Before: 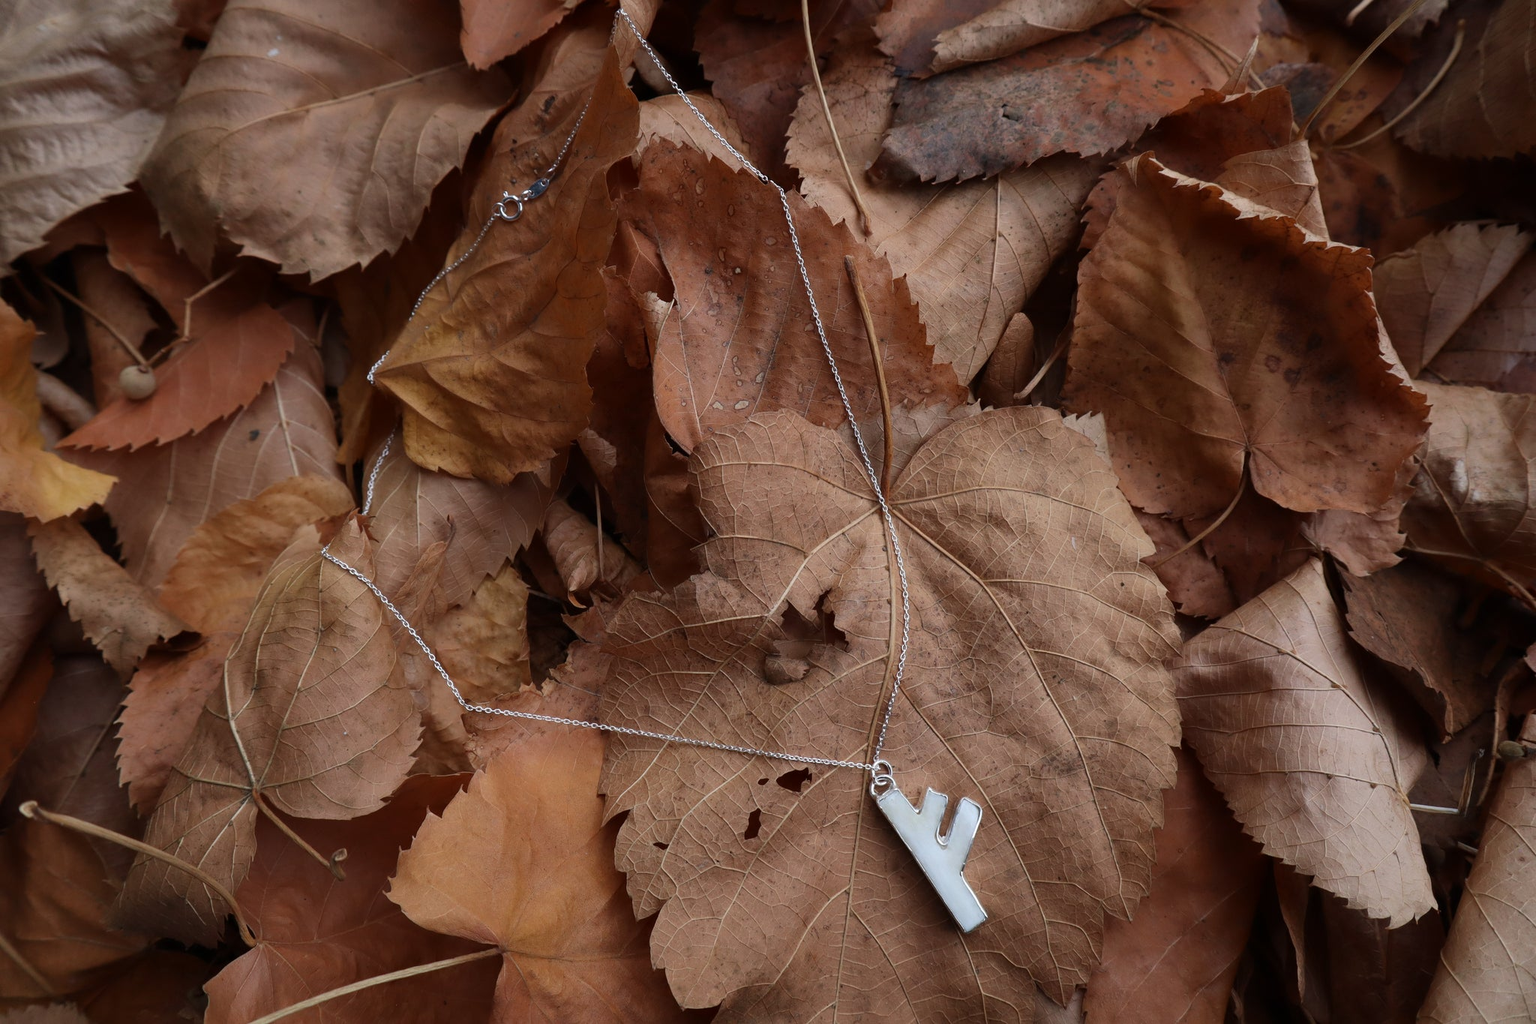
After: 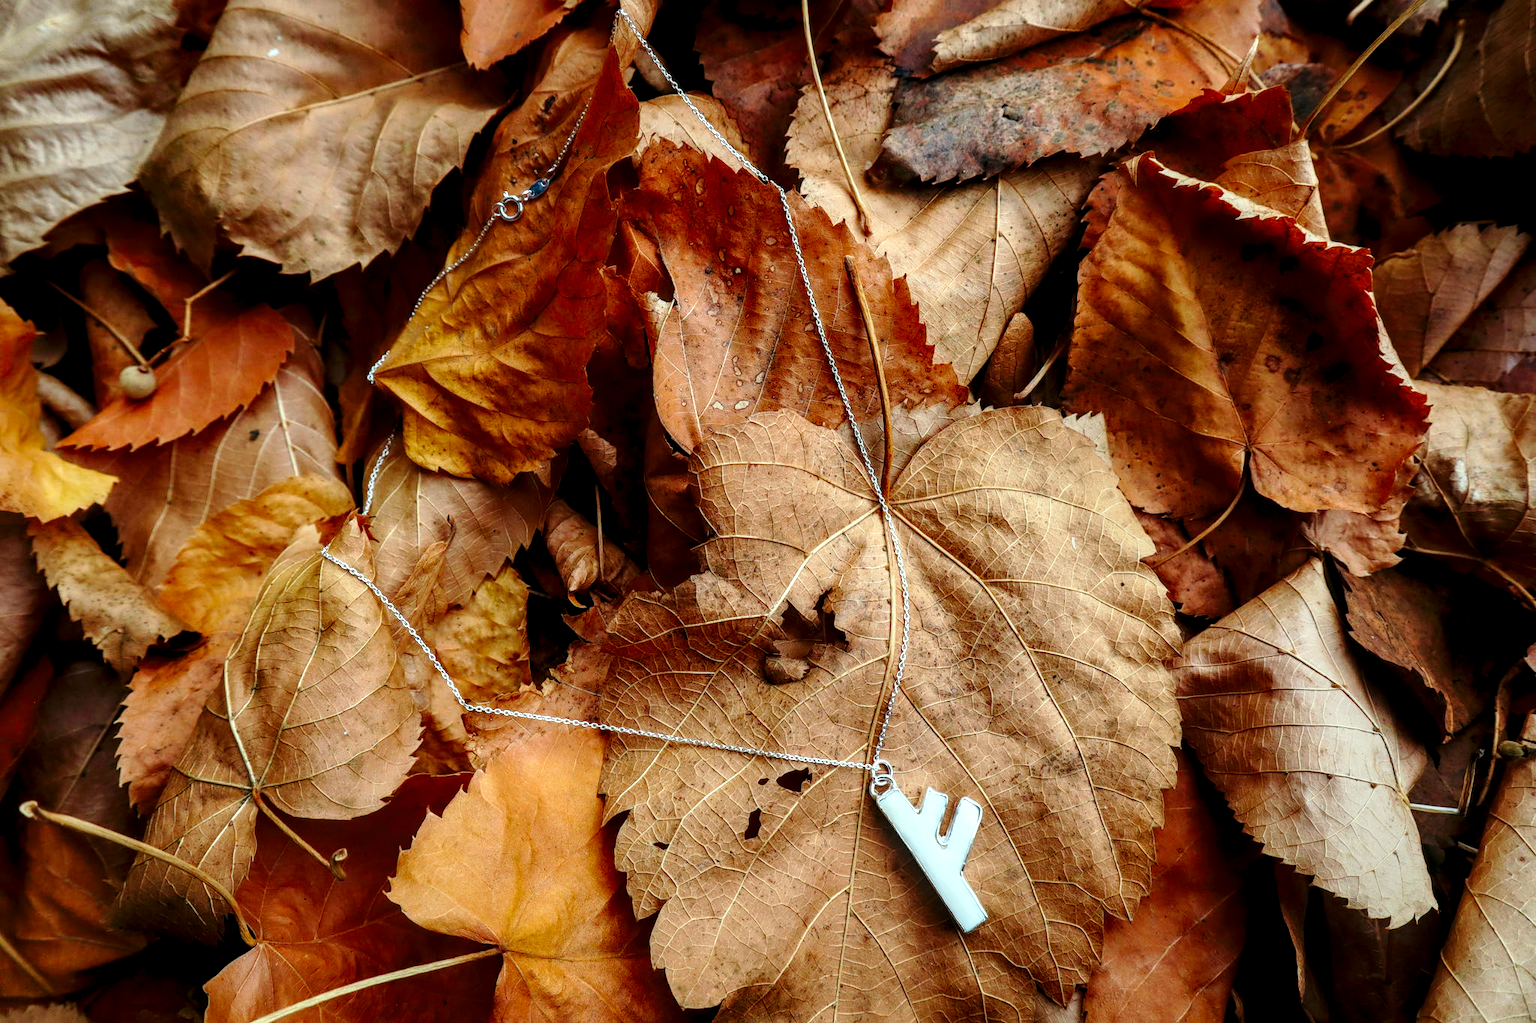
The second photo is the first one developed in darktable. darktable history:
local contrast: detail 154%
color correction: highlights a* -7.33, highlights b* 1.26, shadows a* -3.55, saturation 1.4
base curve: curves: ch0 [(0, 0) (0.028, 0.03) (0.121, 0.232) (0.46, 0.748) (0.859, 0.968) (1, 1)], preserve colors none
